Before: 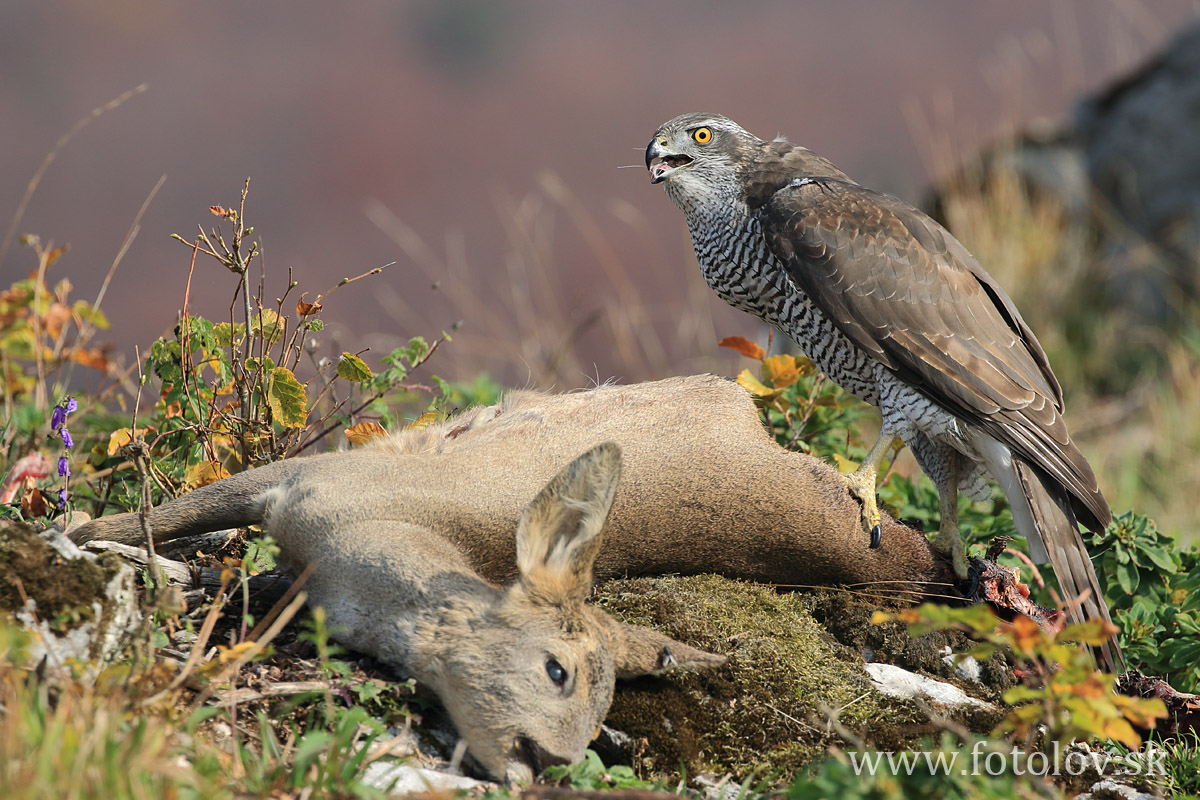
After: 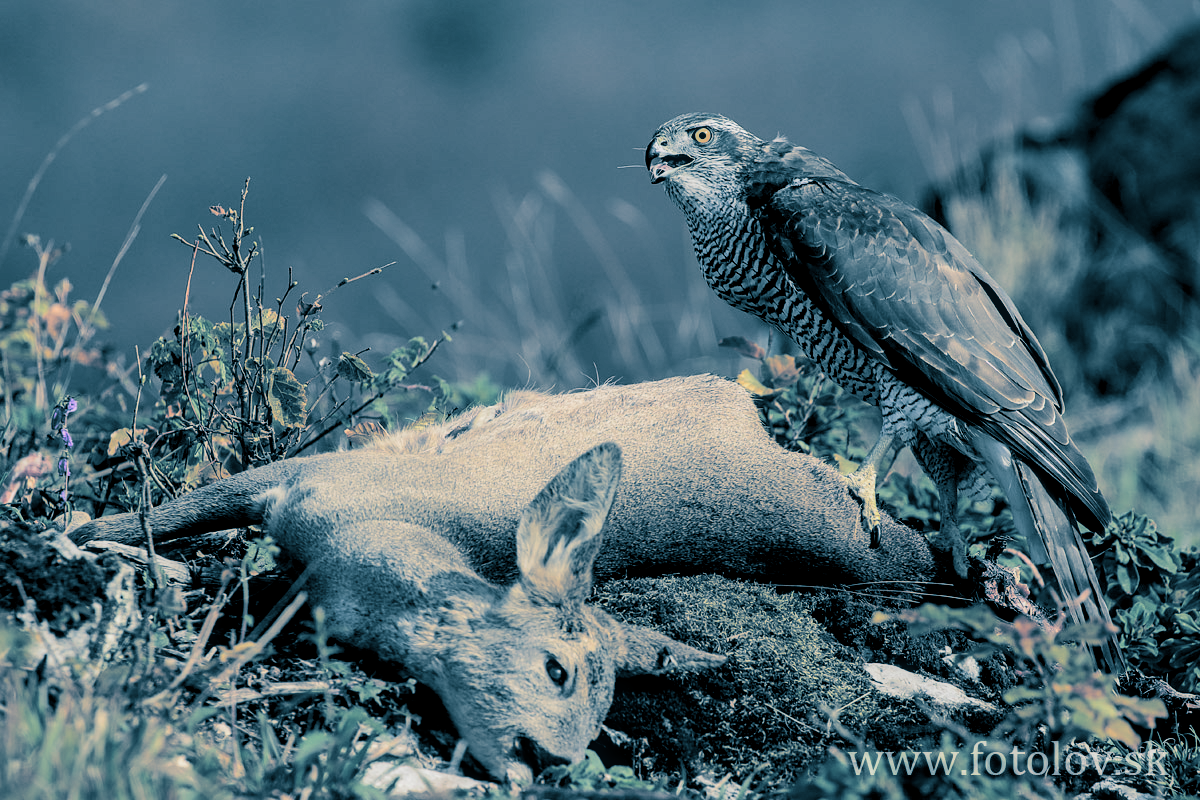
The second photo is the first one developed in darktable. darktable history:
local contrast: on, module defaults
filmic rgb: black relative exposure -5 EV, hardness 2.88, contrast 1.3, highlights saturation mix -30%
split-toning: shadows › hue 212.4°, balance -70
